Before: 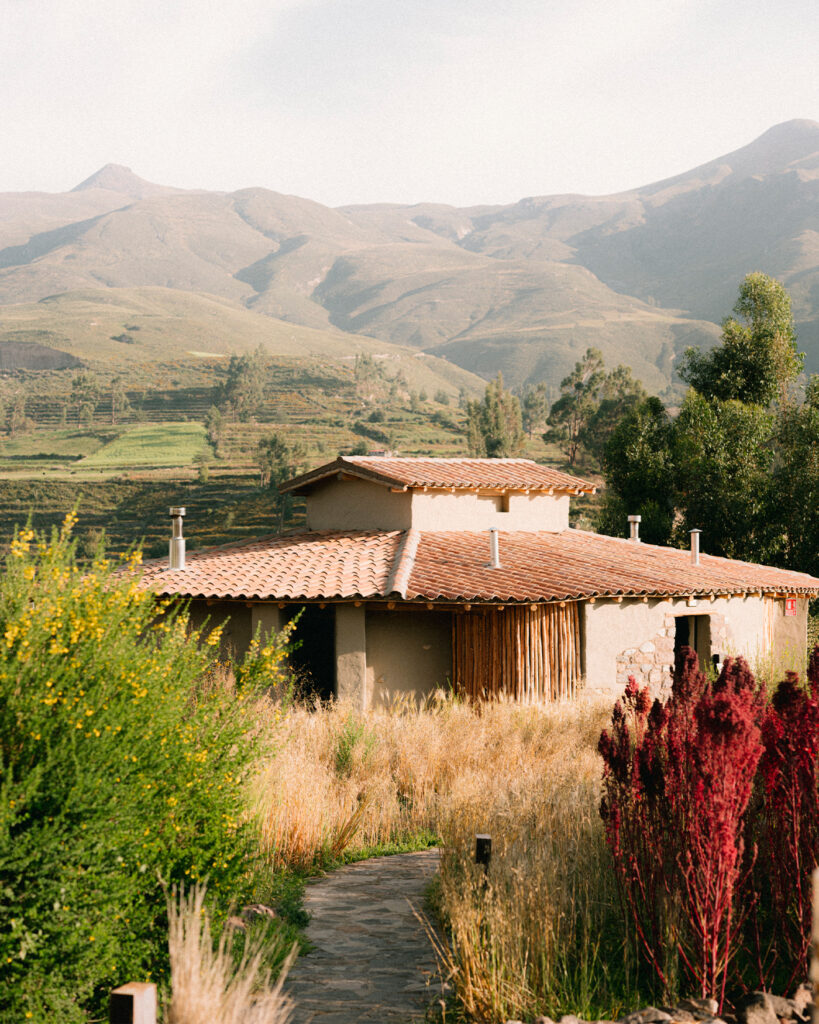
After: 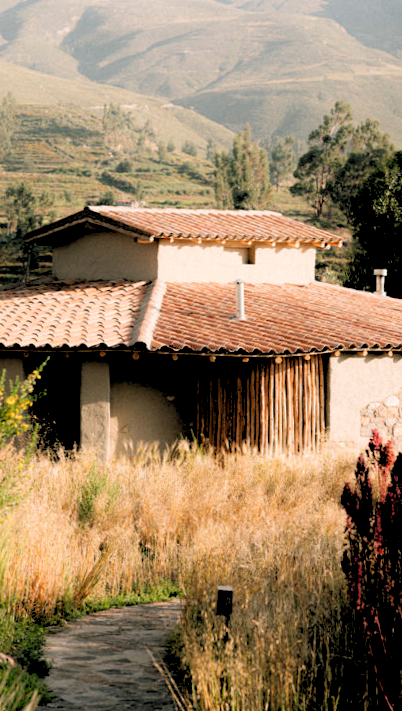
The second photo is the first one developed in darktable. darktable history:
rgb levels: levels [[0.029, 0.461, 0.922], [0, 0.5, 1], [0, 0.5, 1]]
rotate and perspective: rotation 0.8°, automatic cropping off
crop: left 31.379%, top 24.658%, right 20.326%, bottom 6.628%
